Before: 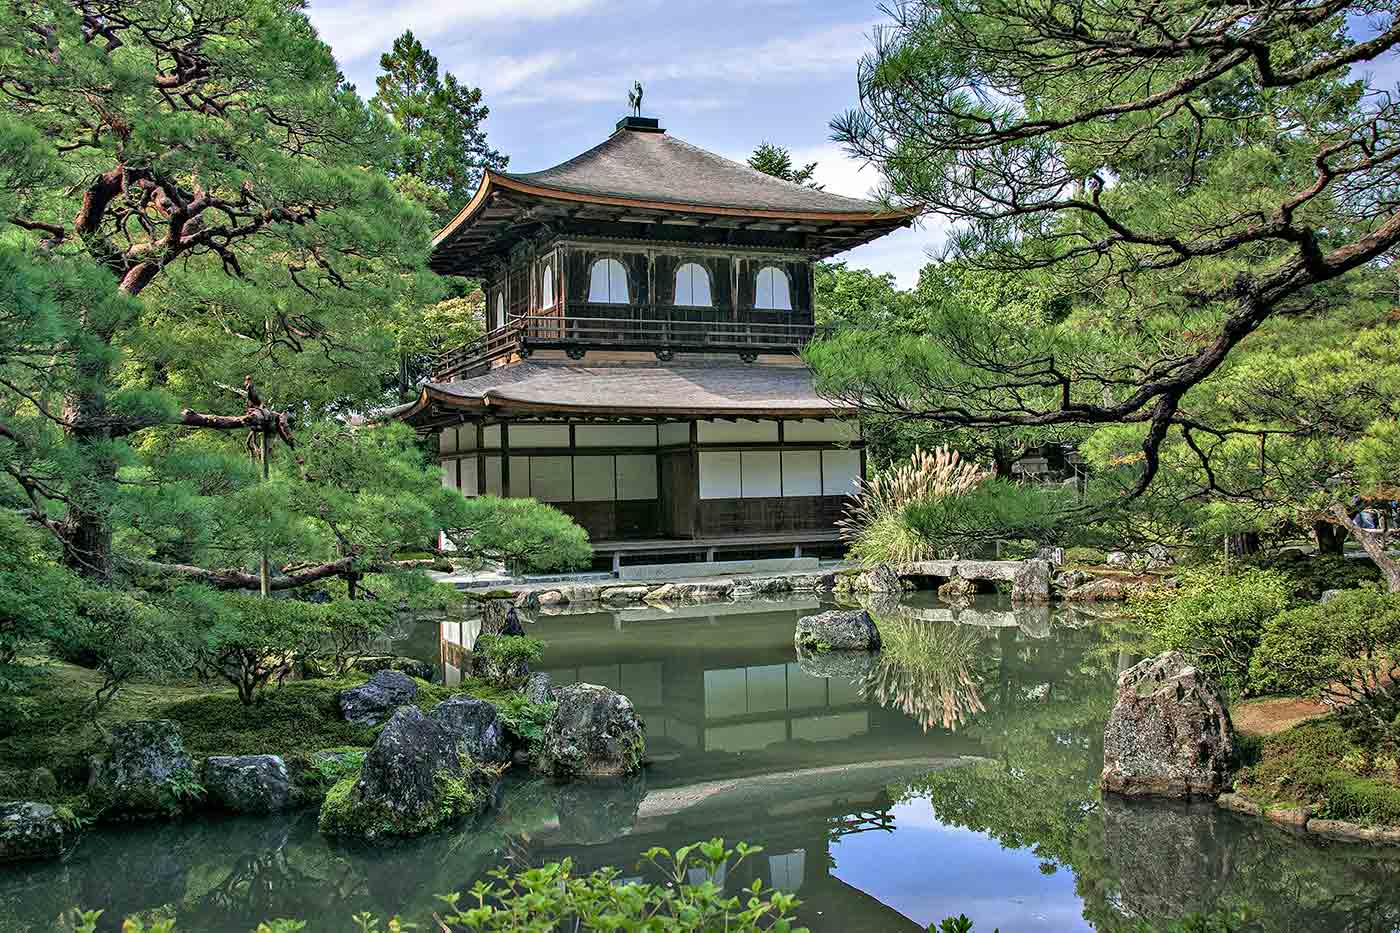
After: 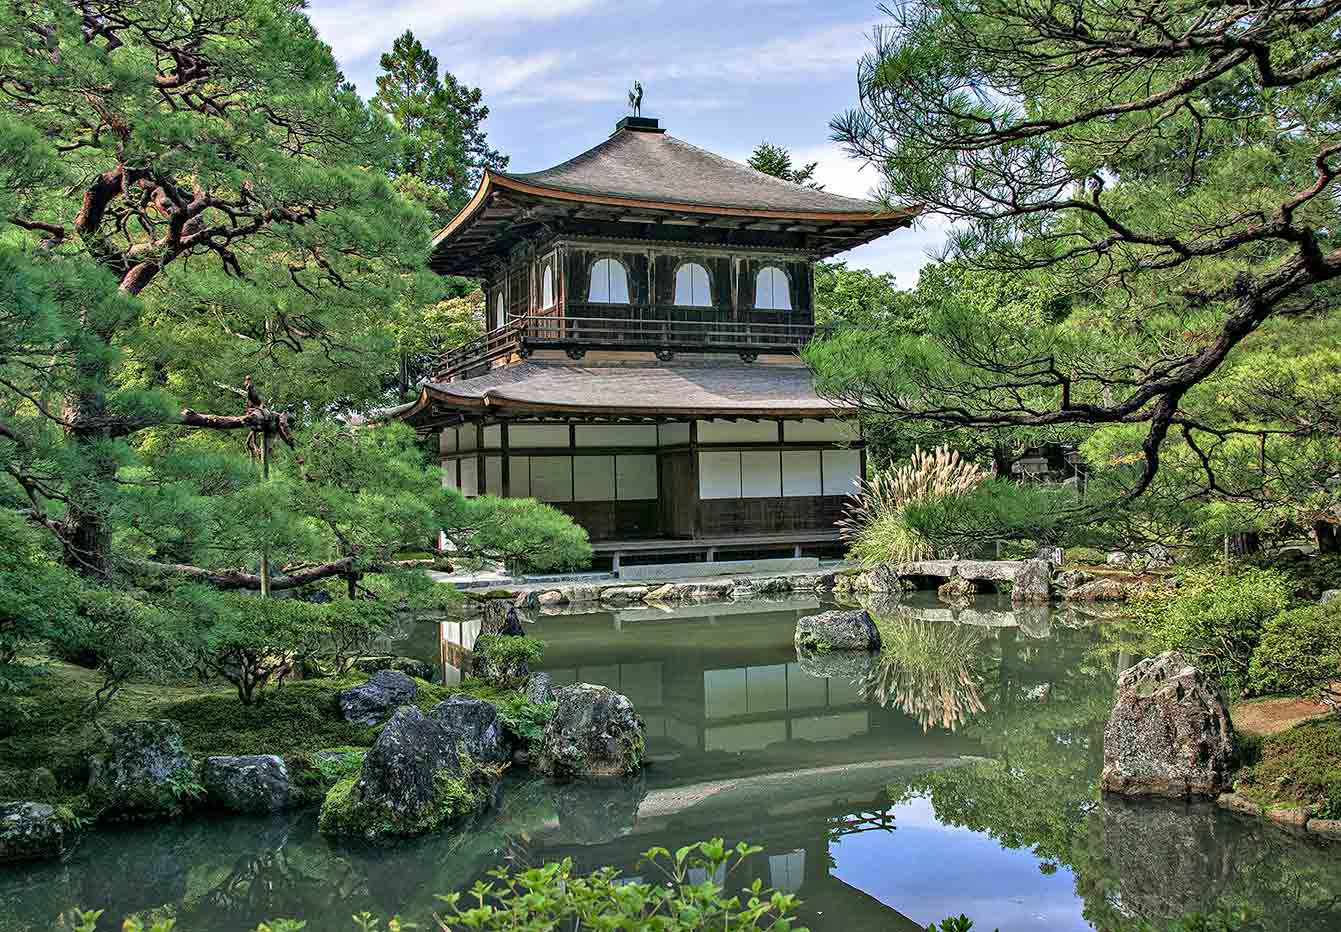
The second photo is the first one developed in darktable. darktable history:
crop: right 4.192%, bottom 0.021%
